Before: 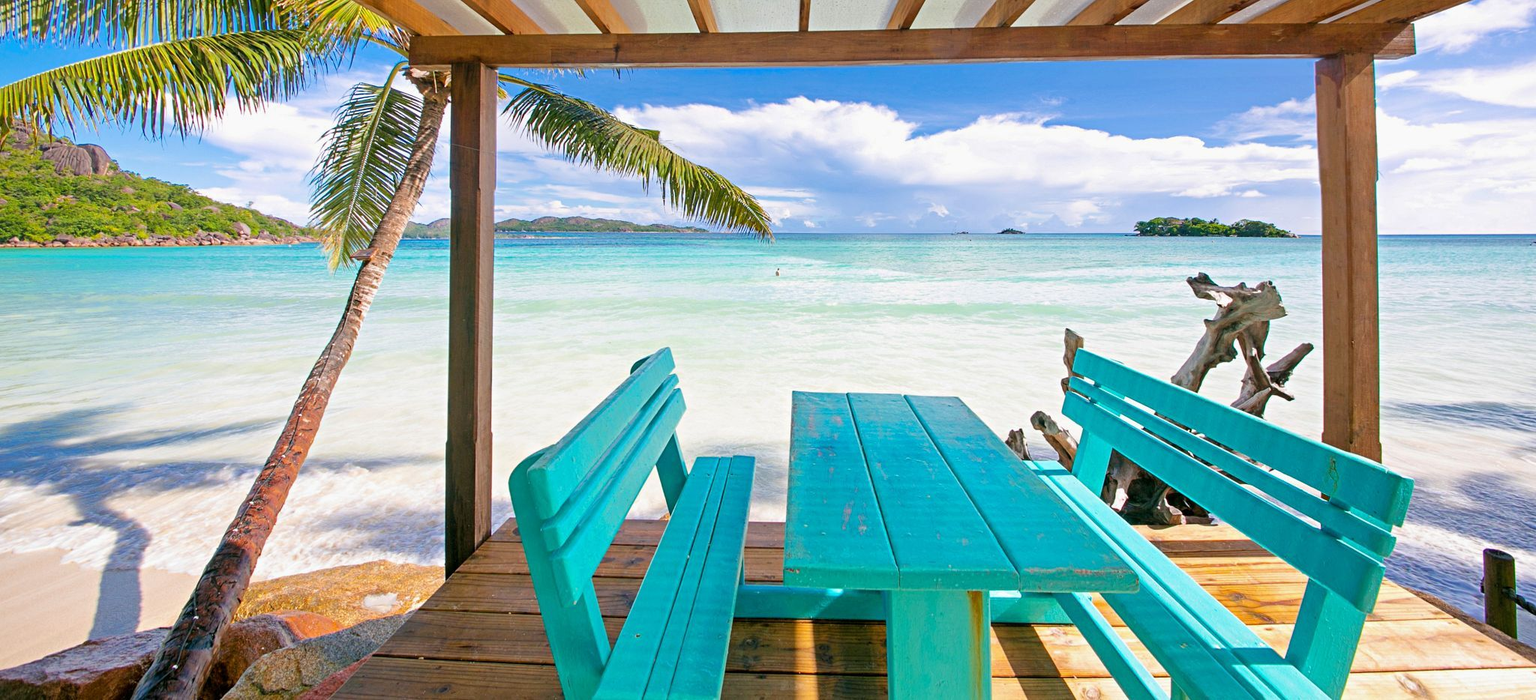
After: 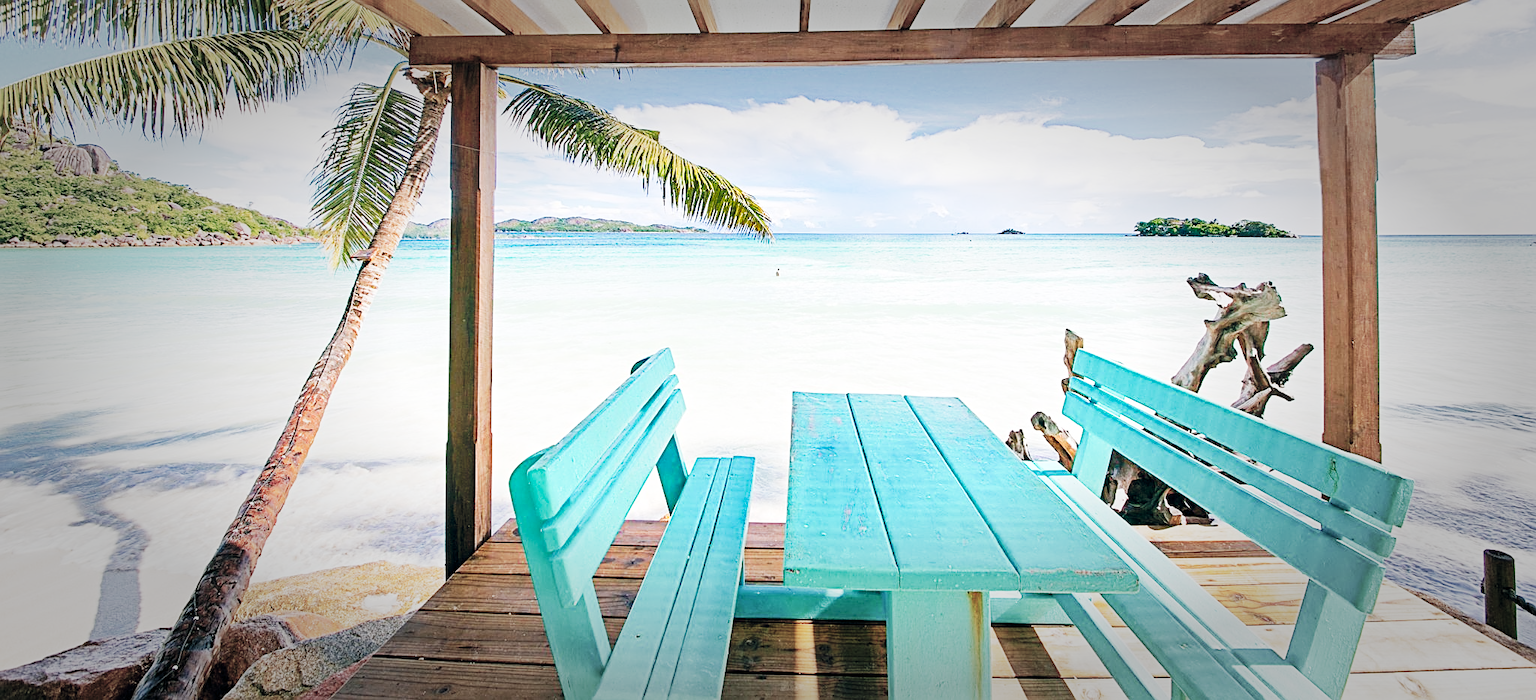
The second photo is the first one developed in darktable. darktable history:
color balance rgb: shadows lift › chroma 3.88%, shadows lift › hue 88.52°, power › hue 214.65°, global offset › chroma 0.1%, global offset › hue 252.4°, contrast 4.45%
vignetting: fall-off start 48.41%, automatic ratio true, width/height ratio 1.29, unbound false
tone curve: curves: ch0 [(0, 0) (0.003, 0.003) (0.011, 0.013) (0.025, 0.028) (0.044, 0.05) (0.069, 0.078) (0.1, 0.113) (0.136, 0.153) (0.177, 0.2) (0.224, 0.271) (0.277, 0.374) (0.335, 0.47) (0.399, 0.574) (0.468, 0.688) (0.543, 0.79) (0.623, 0.859) (0.709, 0.919) (0.801, 0.957) (0.898, 0.978) (1, 1)], preserve colors none
sharpen: on, module defaults
